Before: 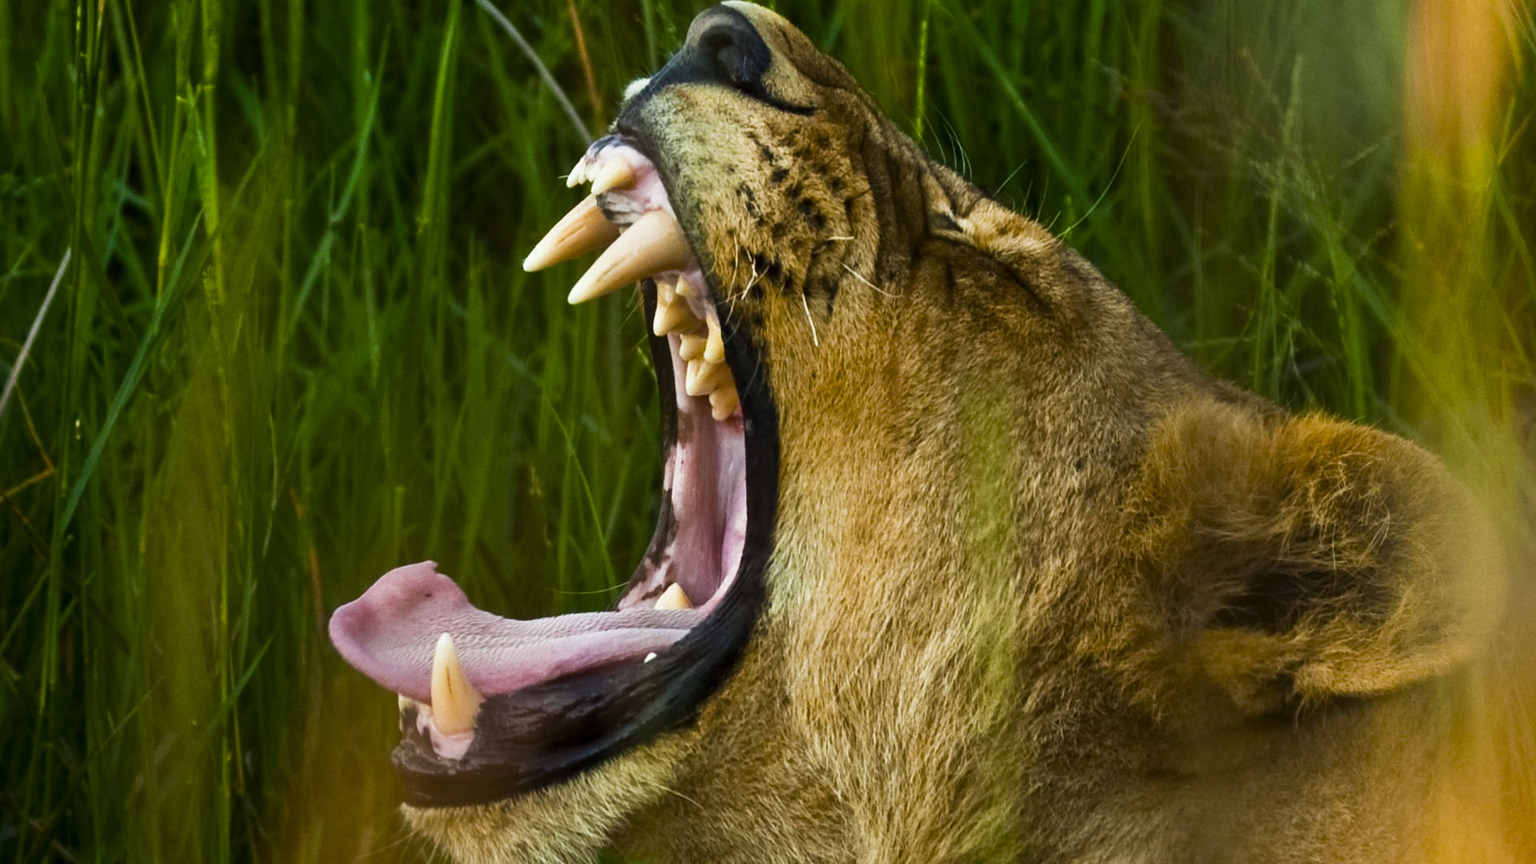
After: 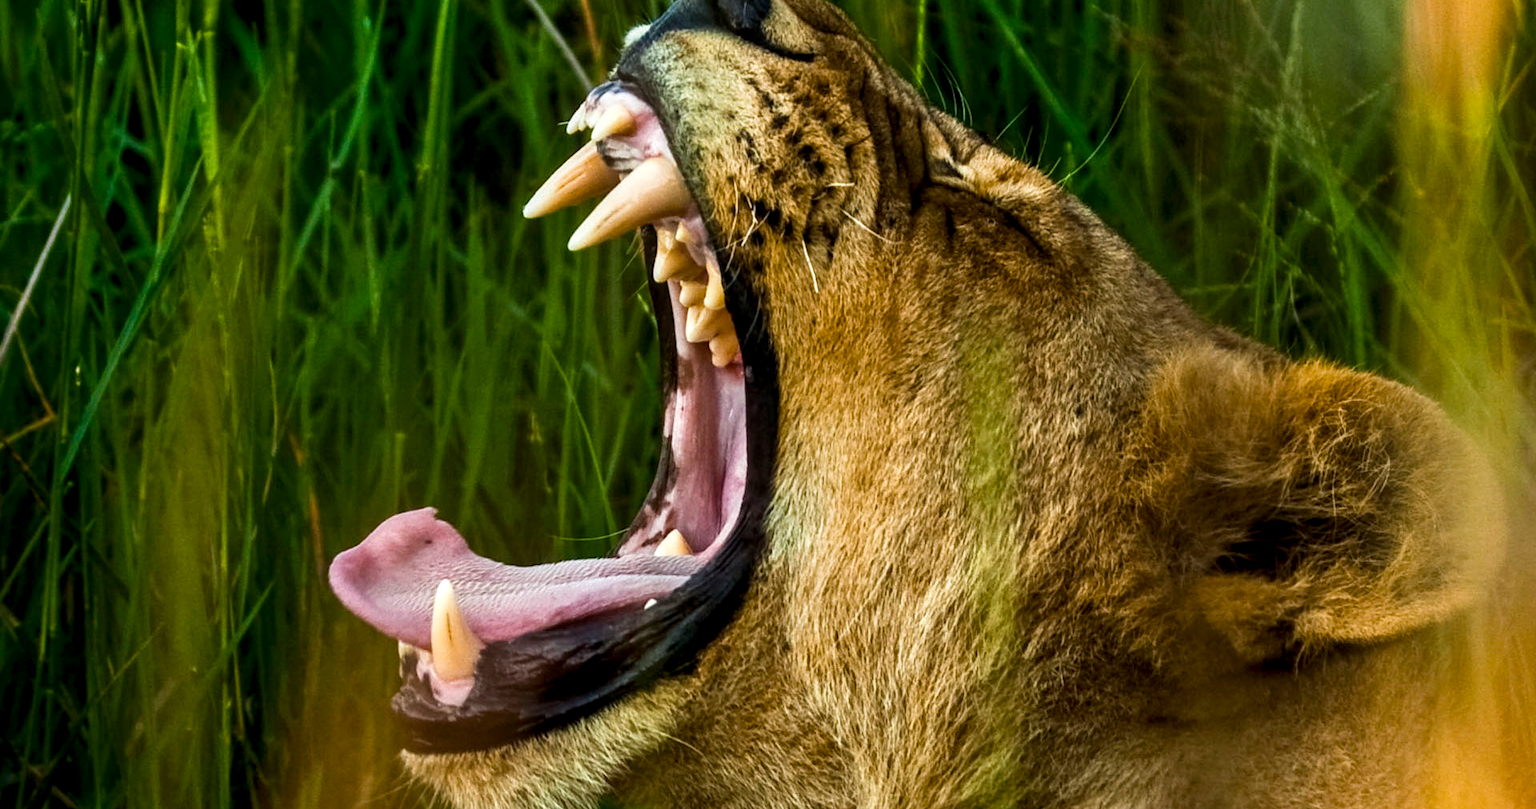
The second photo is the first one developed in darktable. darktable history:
crop and rotate: top 6.25%
local contrast: detail 142%
